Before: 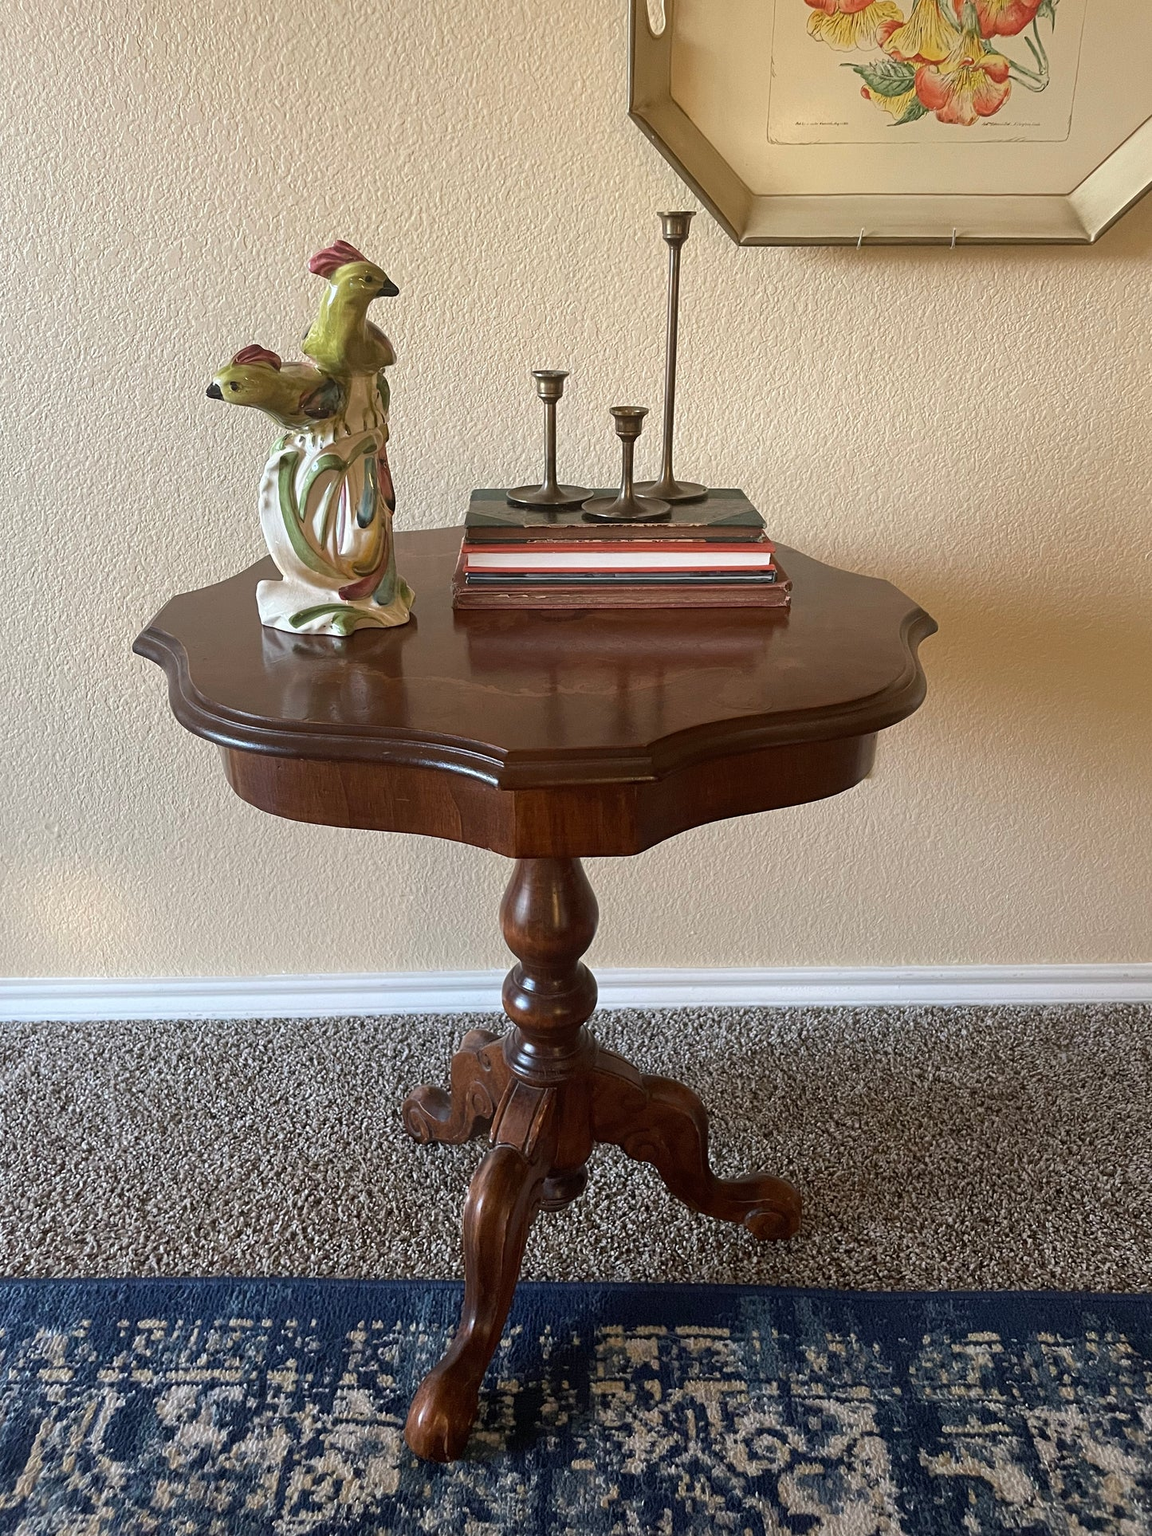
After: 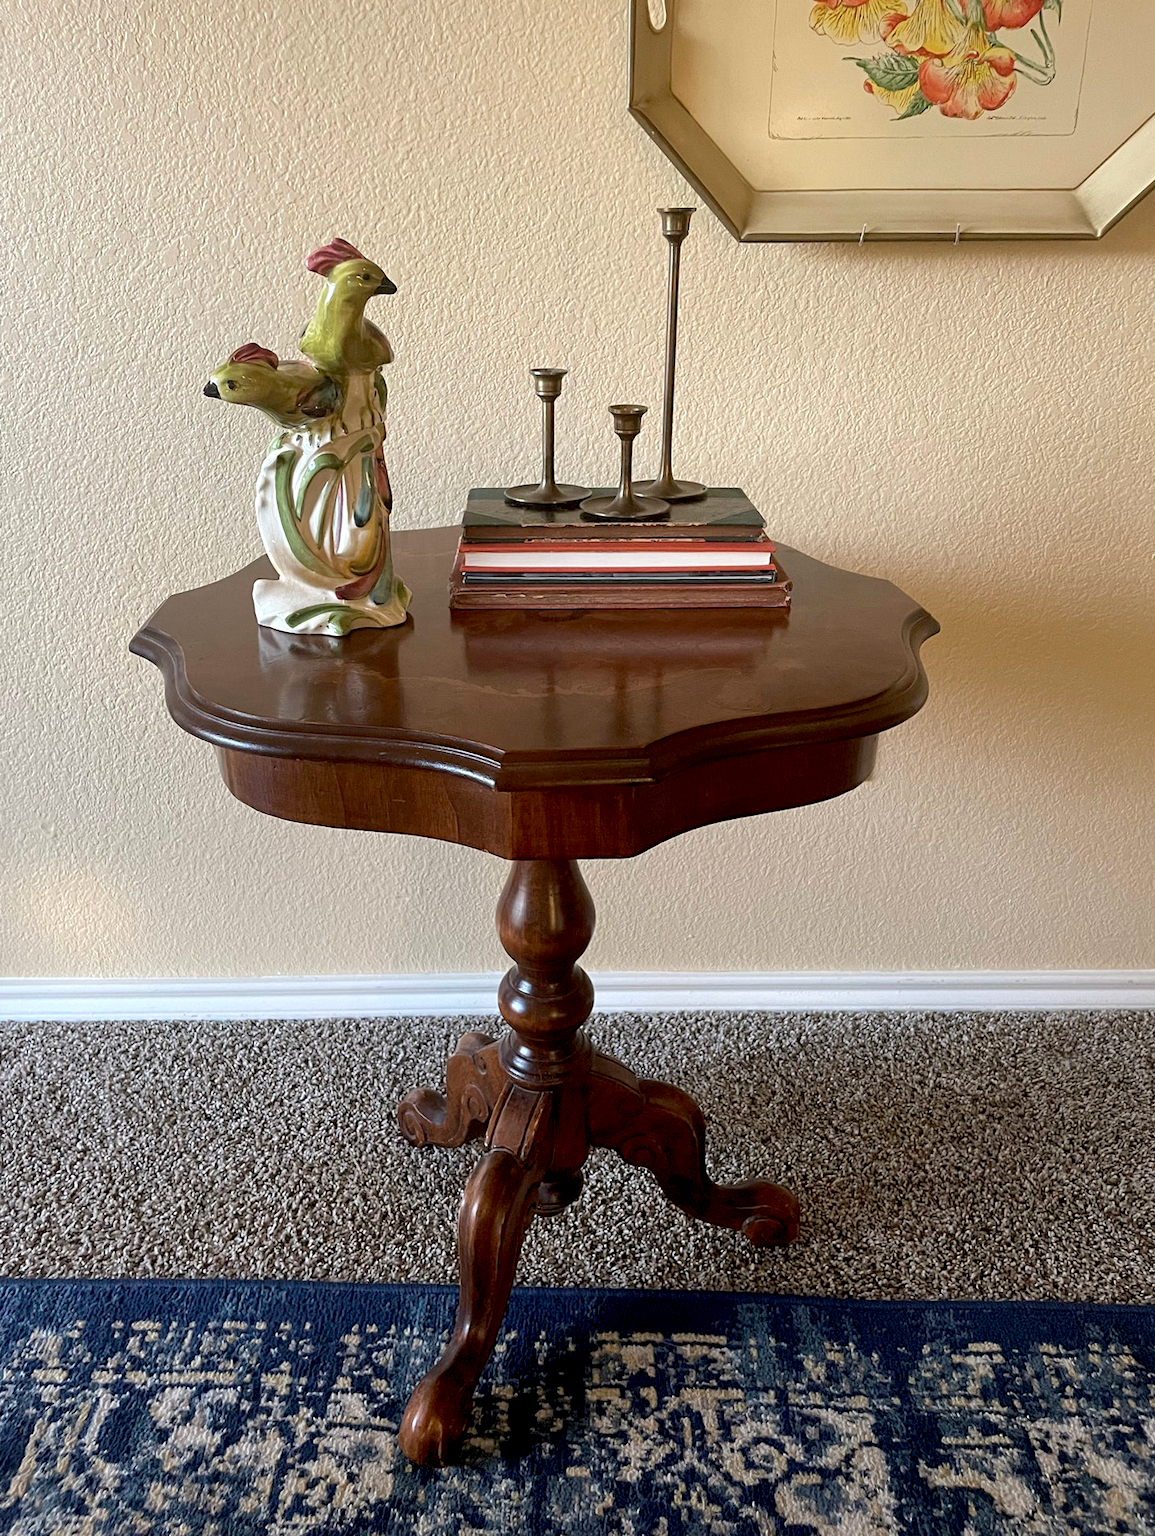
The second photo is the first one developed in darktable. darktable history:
rotate and perspective: rotation 0.192°, lens shift (horizontal) -0.015, crop left 0.005, crop right 0.996, crop top 0.006, crop bottom 0.99
exposure: black level correction 0.009, exposure 0.119 EV, compensate highlight preservation false
